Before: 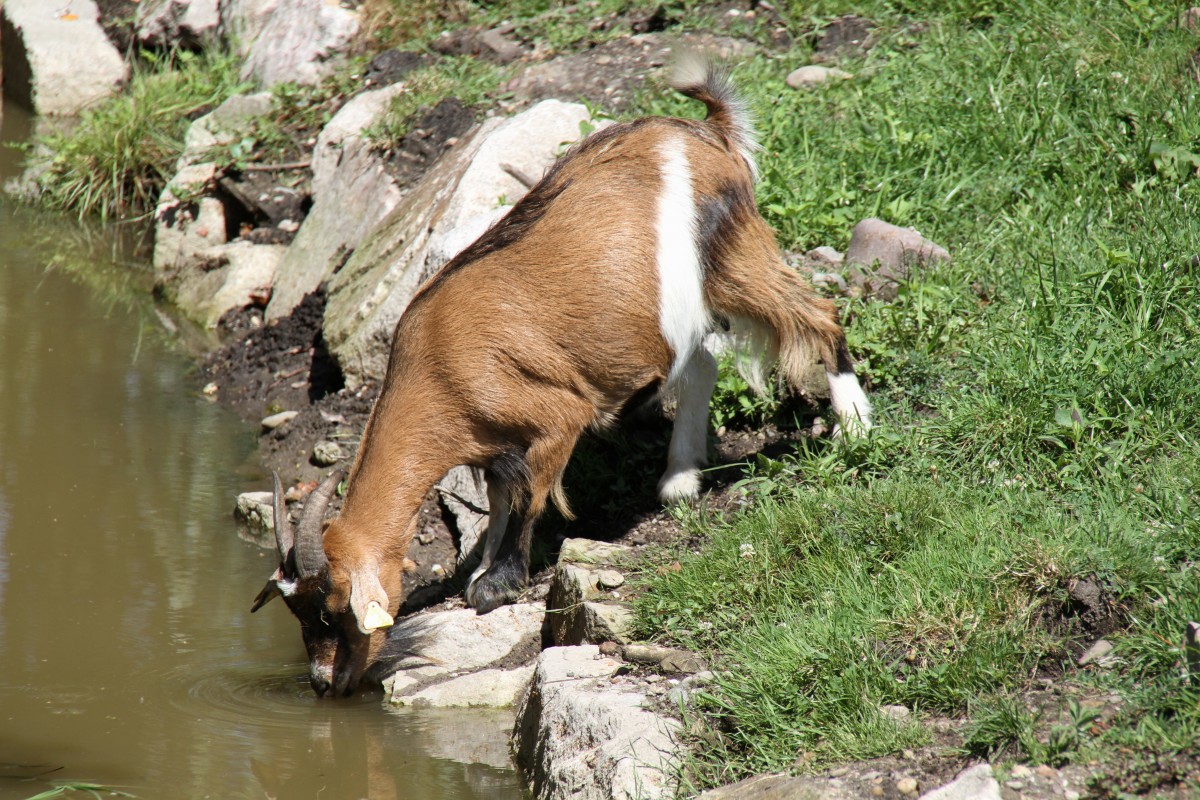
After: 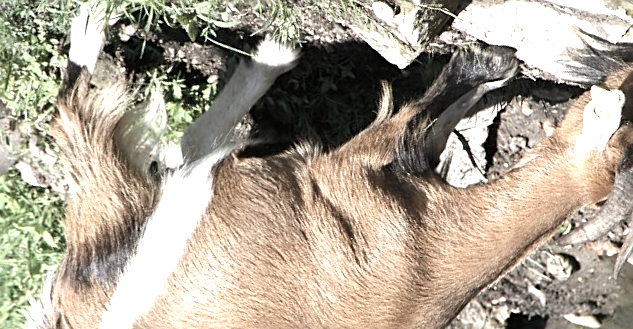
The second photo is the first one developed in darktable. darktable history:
color correction: highlights b* -0.02, saturation 0.5
exposure: black level correction 0, exposure 1.001 EV, compensate highlight preservation false
crop and rotate: angle 148.56°, left 9.139%, top 15.566%, right 4.481%, bottom 17.145%
sharpen: on, module defaults
tone equalizer: on, module defaults
